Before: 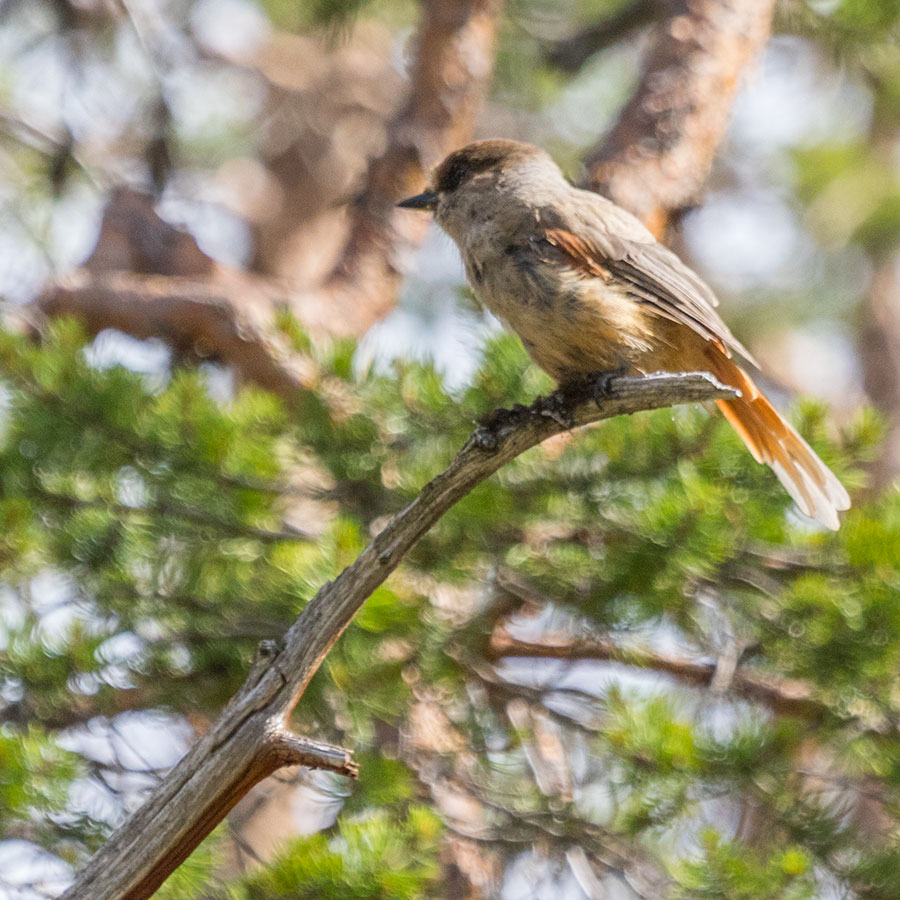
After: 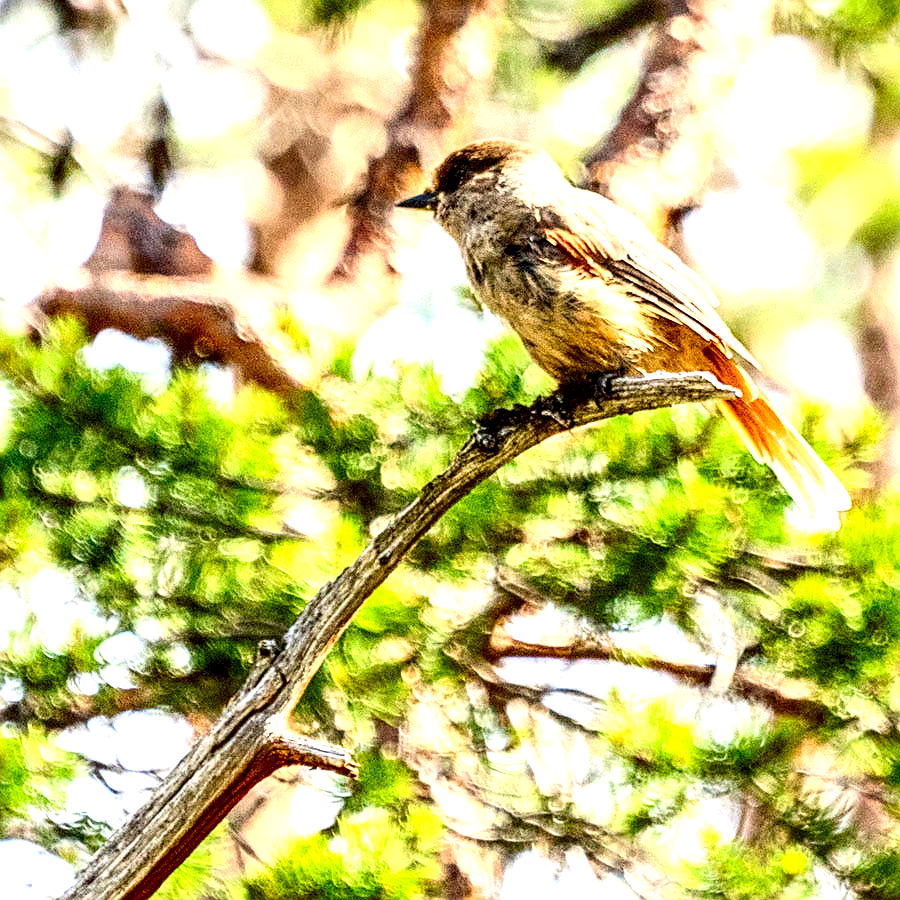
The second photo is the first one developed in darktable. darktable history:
exposure: black level correction 0.001, exposure 1 EV, compensate exposure bias true, compensate highlight preservation false
local contrast: highlights 80%, shadows 58%, detail 175%, midtone range 0.608
sharpen: on, module defaults
color balance rgb: highlights gain › luminance 6.398%, highlights gain › chroma 2.572%, highlights gain › hue 91°, perceptual saturation grading › global saturation 20%, perceptual saturation grading › highlights -49.111%, perceptual saturation grading › shadows 24.582%
contrast brightness saturation: contrast 0.265, brightness 0.018, saturation 0.855
